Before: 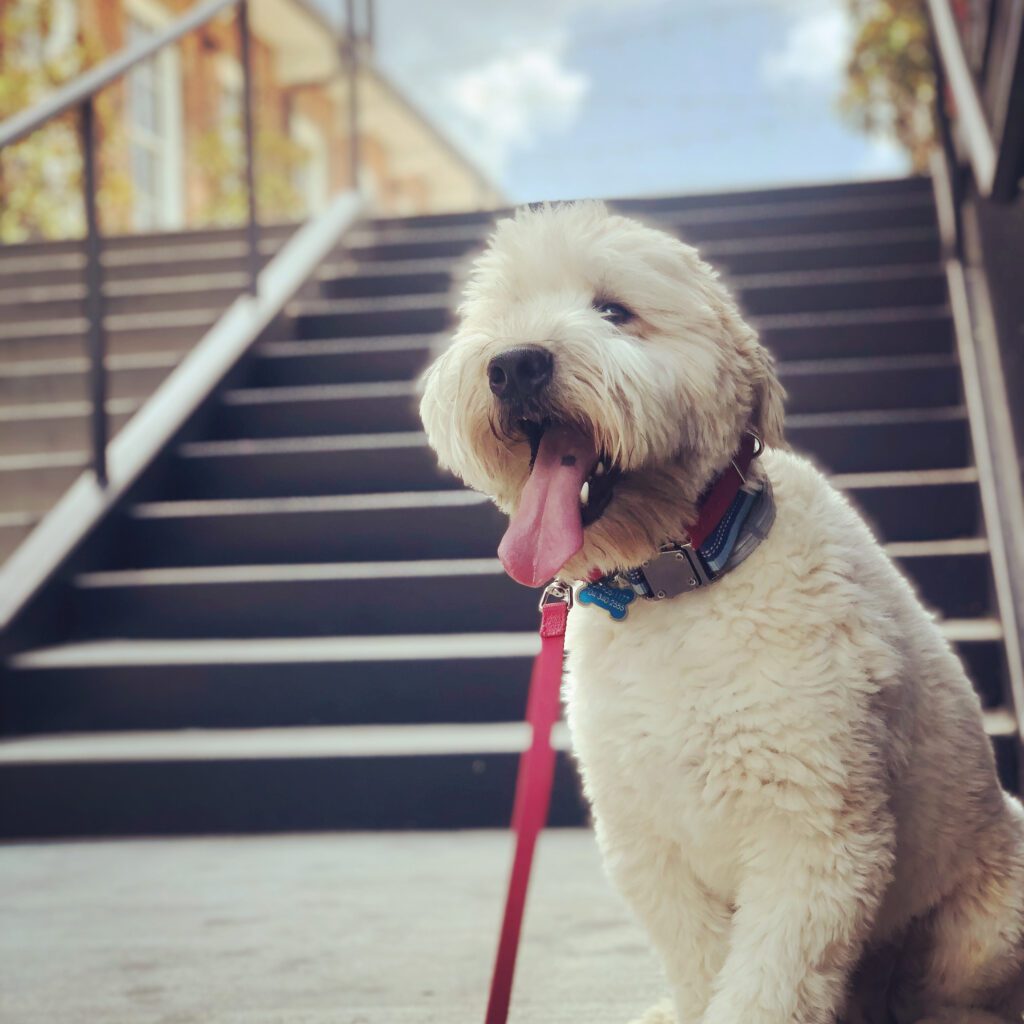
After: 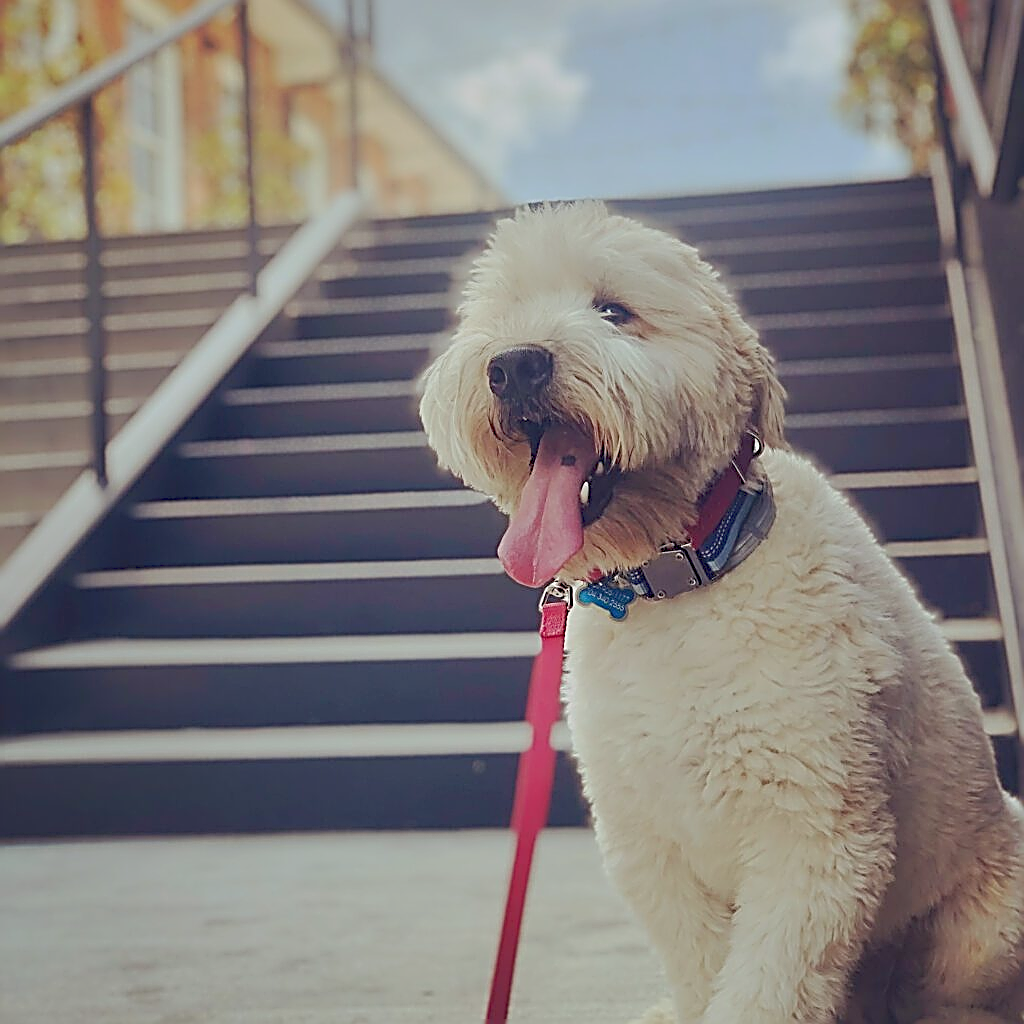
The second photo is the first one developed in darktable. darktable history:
sharpen: amount 2
local contrast: mode bilateral grid, contrast 20, coarseness 50, detail 120%, midtone range 0.2
color balance rgb: contrast -30%
